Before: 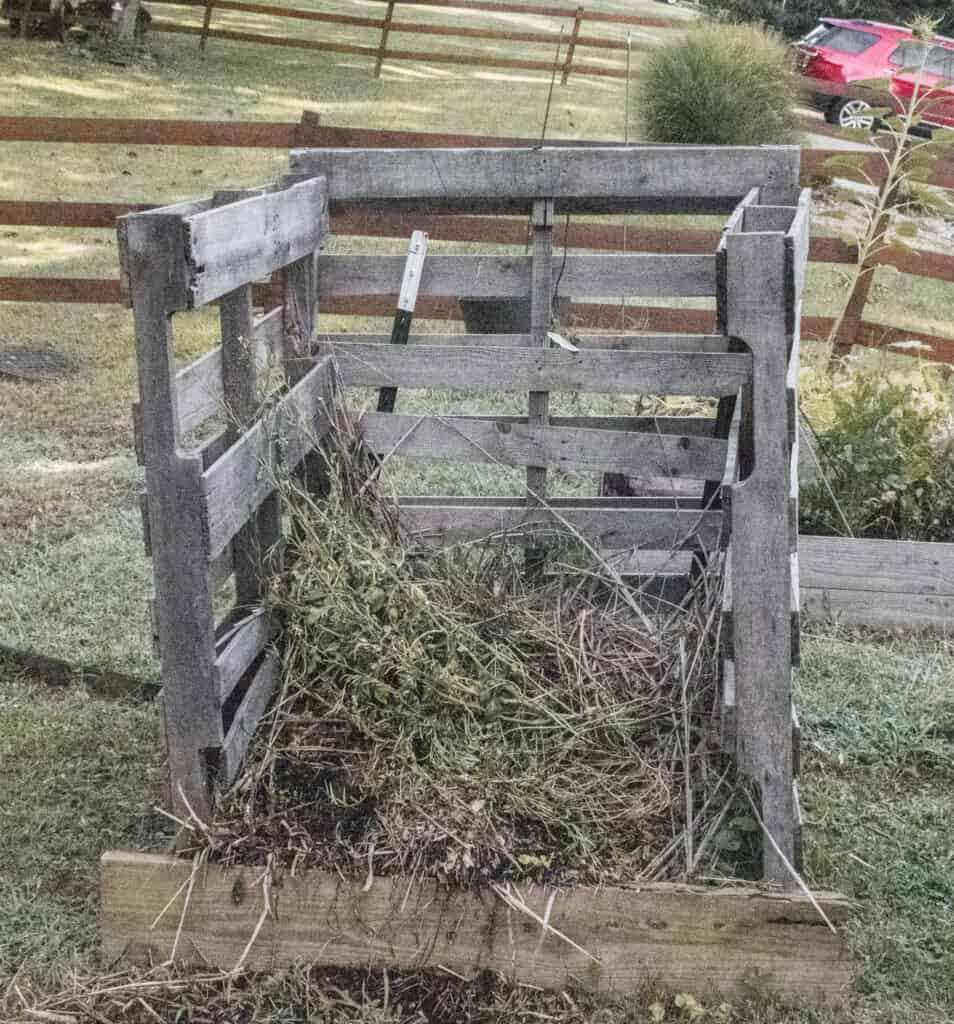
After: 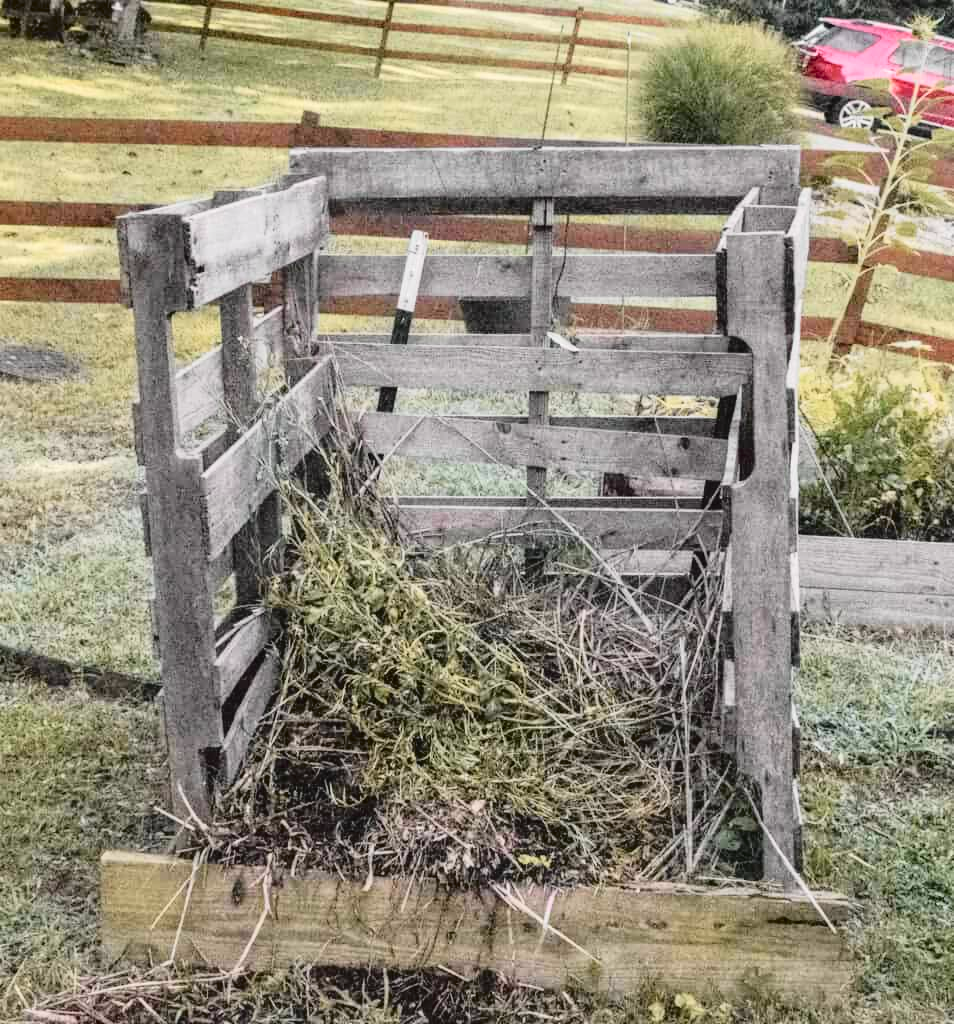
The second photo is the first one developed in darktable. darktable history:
tone curve: curves: ch0 [(0, 0.014) (0.17, 0.099) (0.392, 0.438) (0.725, 0.828) (0.872, 0.918) (1, 0.981)]; ch1 [(0, 0) (0.402, 0.36) (0.489, 0.491) (0.5, 0.503) (0.515, 0.52) (0.545, 0.572) (0.615, 0.662) (0.701, 0.725) (1, 1)]; ch2 [(0, 0) (0.42, 0.458) (0.485, 0.499) (0.503, 0.503) (0.531, 0.542) (0.561, 0.594) (0.644, 0.694) (0.717, 0.753) (1, 0.991)], color space Lab, independent channels
